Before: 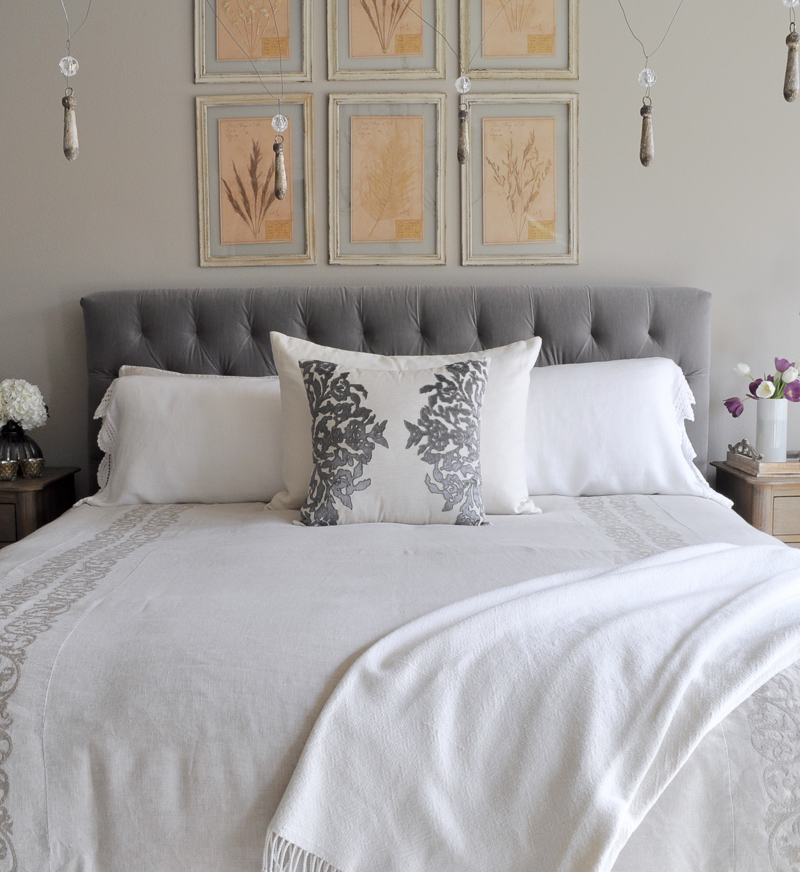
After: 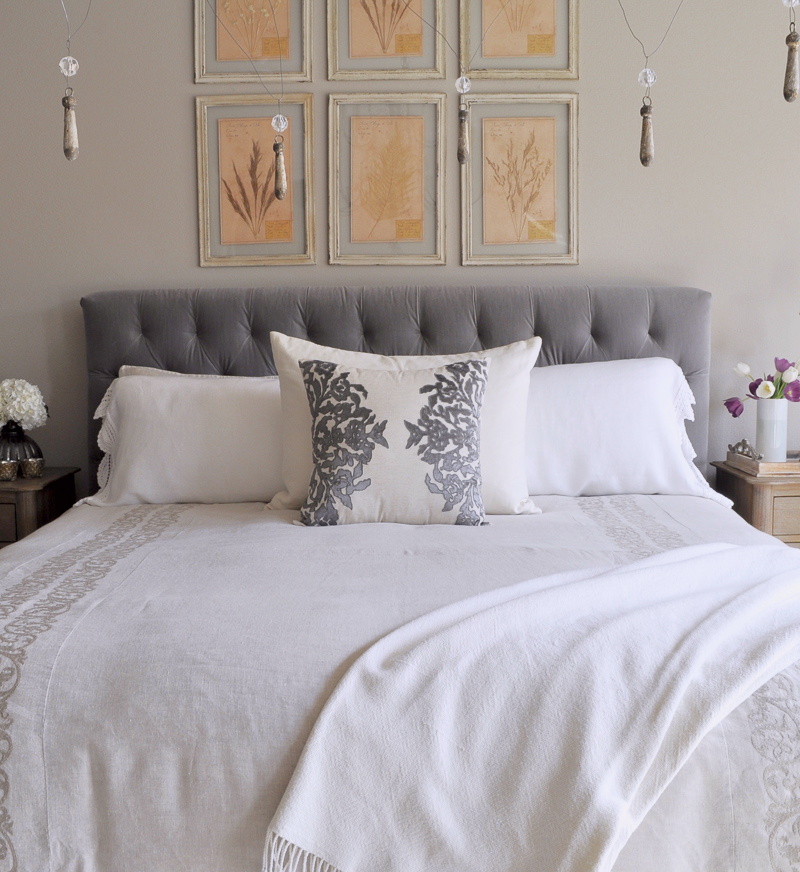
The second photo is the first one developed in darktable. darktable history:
tone curve: curves: ch0 [(0.013, 0) (0.061, 0.068) (0.239, 0.256) (0.502, 0.505) (0.683, 0.676) (0.761, 0.773) (0.858, 0.858) (0.987, 0.945)]; ch1 [(0, 0) (0.172, 0.123) (0.304, 0.267) (0.414, 0.395) (0.472, 0.473) (0.502, 0.508) (0.521, 0.528) (0.583, 0.595) (0.654, 0.673) (0.728, 0.761) (1, 1)]; ch2 [(0, 0) (0.411, 0.424) (0.485, 0.476) (0.502, 0.502) (0.553, 0.557) (0.57, 0.576) (1, 1)], color space Lab, independent channels, preserve colors none
